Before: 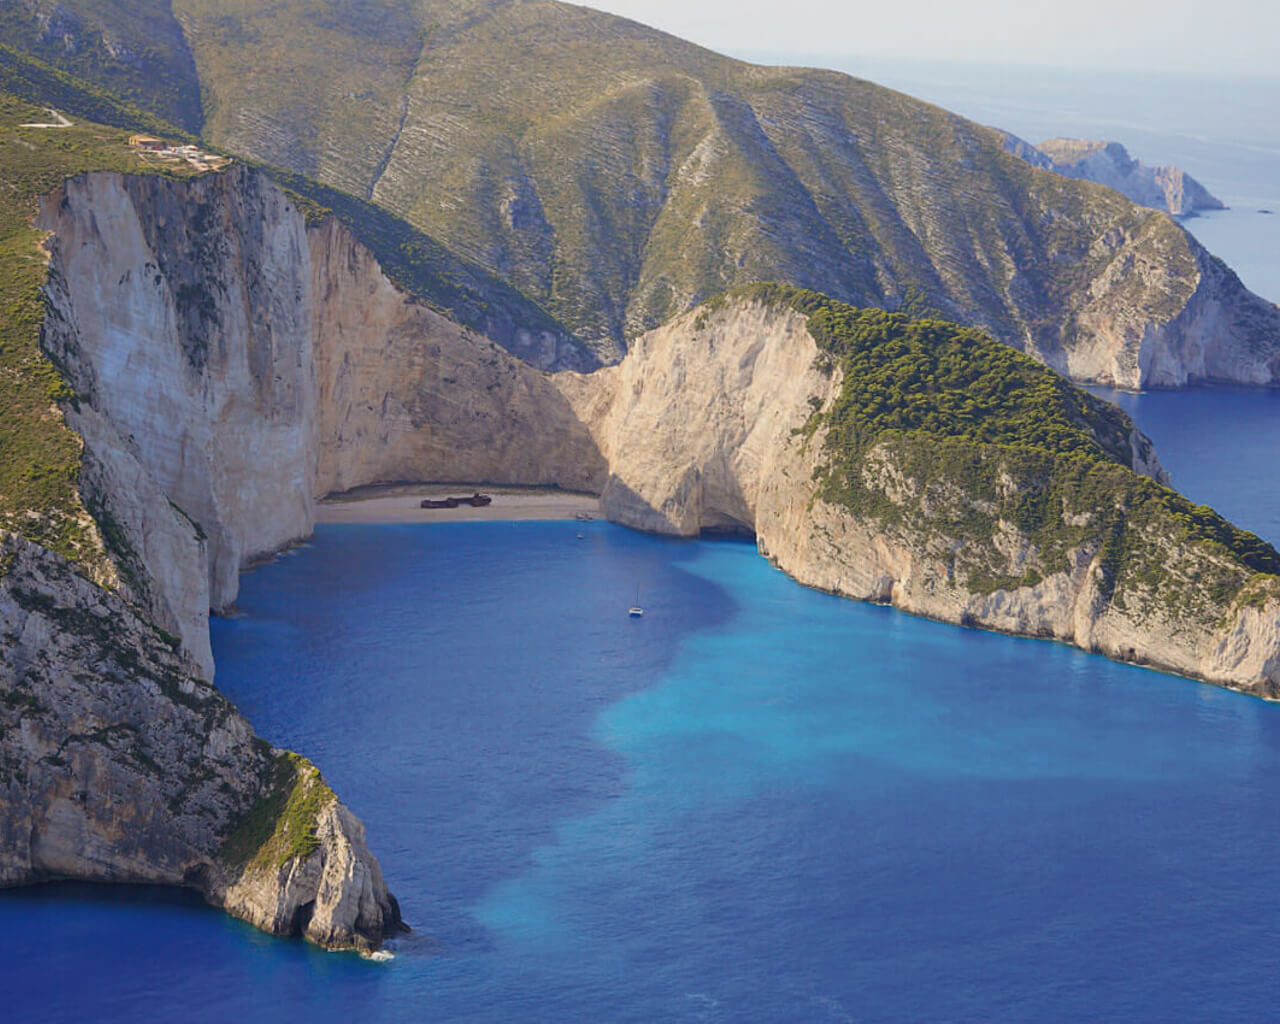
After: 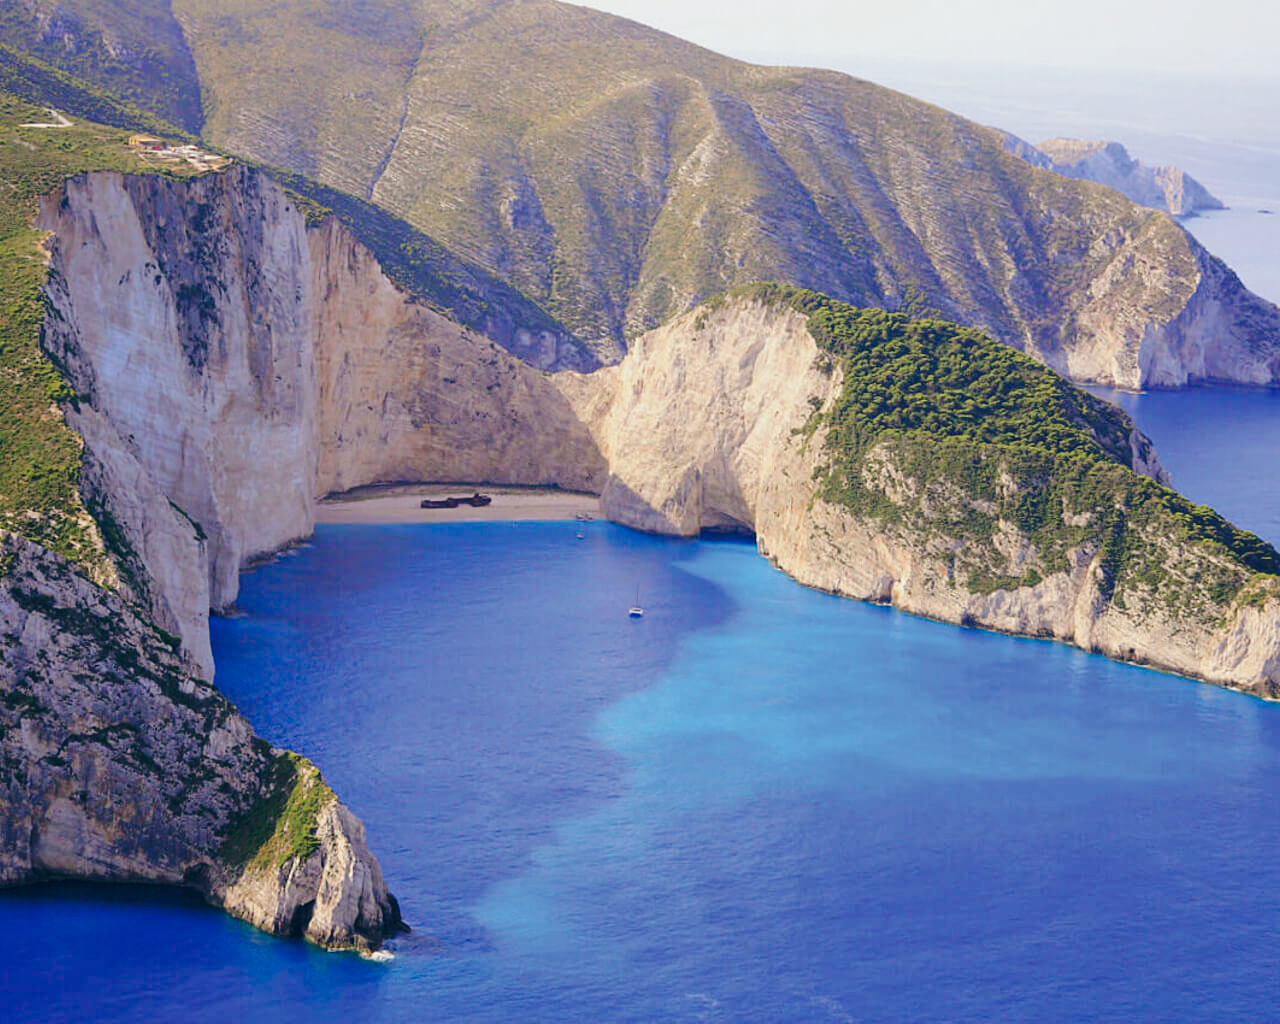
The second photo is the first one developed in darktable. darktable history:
tone curve: curves: ch0 [(0, 0) (0.003, 0.03) (0.011, 0.032) (0.025, 0.035) (0.044, 0.038) (0.069, 0.041) (0.1, 0.058) (0.136, 0.091) (0.177, 0.133) (0.224, 0.181) (0.277, 0.268) (0.335, 0.363) (0.399, 0.461) (0.468, 0.554) (0.543, 0.633) (0.623, 0.709) (0.709, 0.784) (0.801, 0.869) (0.898, 0.938) (1, 1)], preserve colors none
color look up table: target L [98.9, 92.33, 90.75, 87.37, 87.1, 83.26, 75.68, 63.67, 60.29, 45.69, 41.67, 32.81, 19.62, 200.51, 72.87, 68.34, 70.17, 66.17, 53.41, 53.53, 52.8, 48.76, 43.91, 36.49, 27.01, 16.9, 14.41, 77.66, 73.68, 75.89, 73.27, 60.65, 58.23, 49.14, 46.27, 47.8, 43.02, 36.98, 35.25, 27.87, 17.31, 14.6, 4.772, 99.02, 86.27, 59.63, 54.93, 51.13, 27.92], target a [-15.24, -32.21, -28.69, -55.05, -35.7, -21.36, -47.11, -62.61, -22.05, -37.54, -9.354, -23.09, -19.72, 0, 27.79, 30.11, 4.075, 18.52, 56.01, 62.29, 22.18, 72.48, 22.9, 47.24, 26.27, 25.61, -5.782, 9.973, 37.07, 20.66, 40.91, 68.99, 68.02, 28.26, 23.52, 40.86, 61.97, 11.61, 54.06, 35.21, 16.93, 34.05, -13.71, -10.69, -23.45, 4.407, -6.981, -19.61, -5.848], target b [22.86, 37.76, 2.007, 30.56, 17.99, 8.462, 43.94, 38.92, 5.164, 30.8, 20.53, 19.8, 7.508, 0, 23.43, 56.69, 60.08, 36.89, 20.13, 52.38, 19.57, 34.87, 38.44, 26.46, 32.53, 5.544, 6.766, -5.824, -17.97, -32.42, -36.64, -37.15, -58.53, -9.156, -79.28, -36.37, -10.23, -56.31, -77.65, -8.547, -32.35, -45.35, -6.877, -3.032, -13.33, -54.05, -5.938, -32.95, -15.59], num patches 49
